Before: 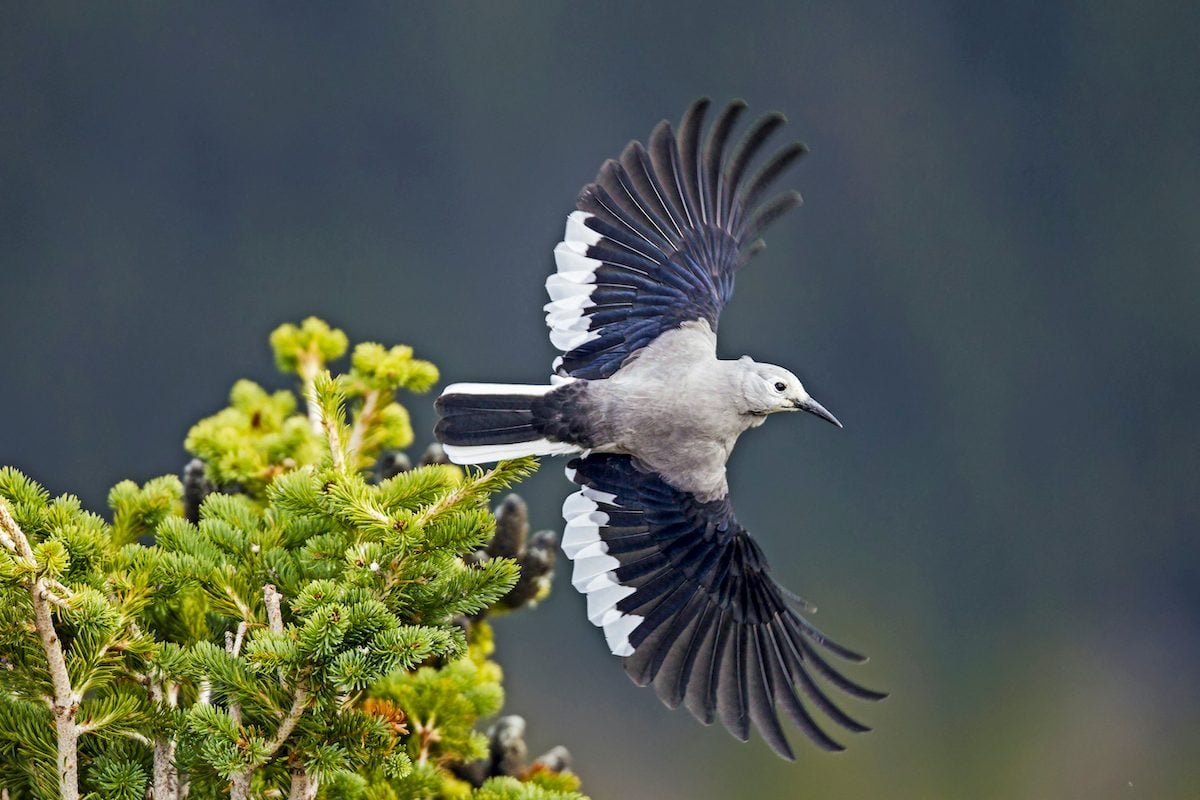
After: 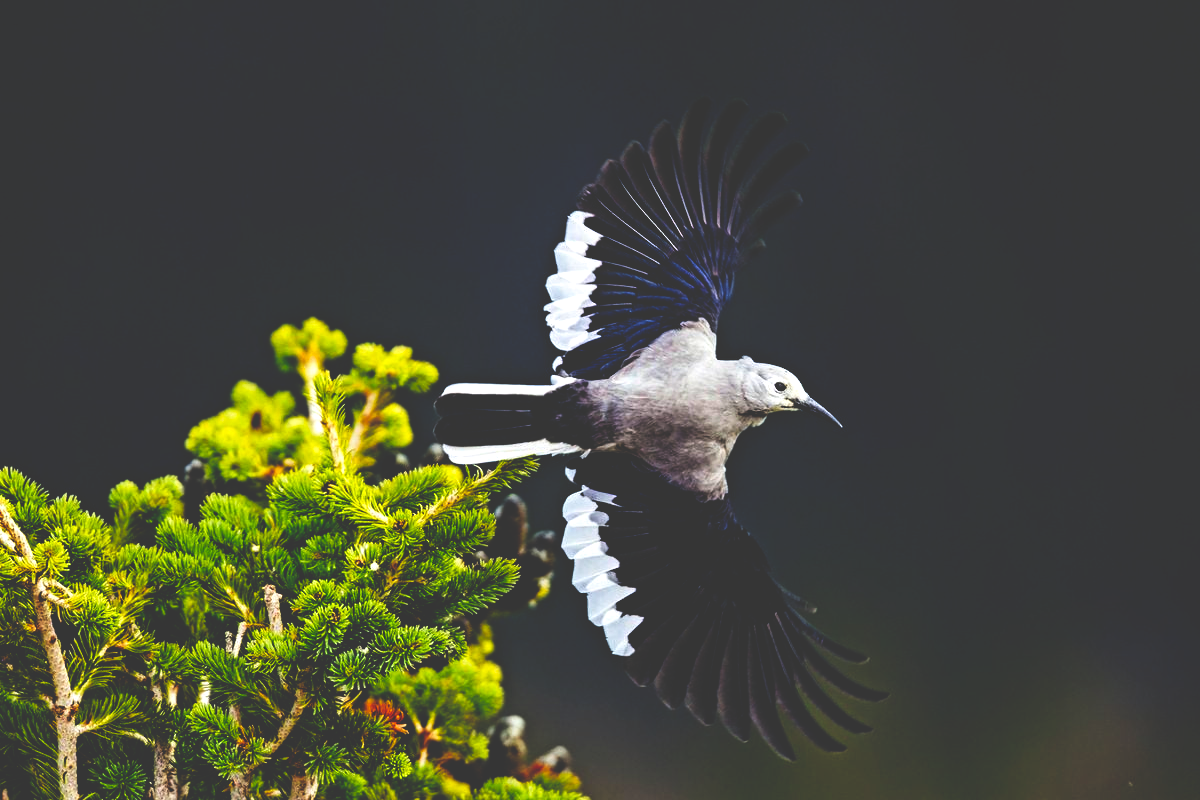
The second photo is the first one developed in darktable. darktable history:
contrast brightness saturation: contrast 0.04, saturation 0.16
base curve: curves: ch0 [(0, 0.036) (0.083, 0.04) (0.804, 1)], preserve colors none
